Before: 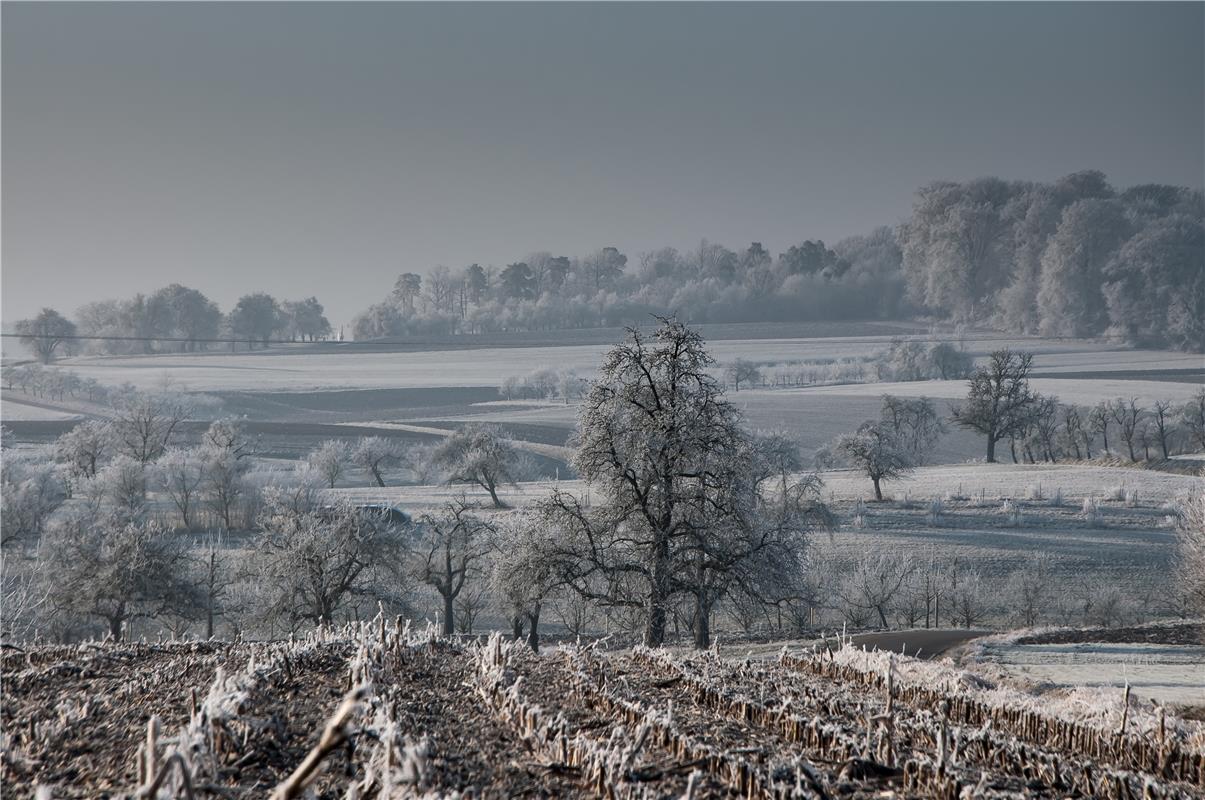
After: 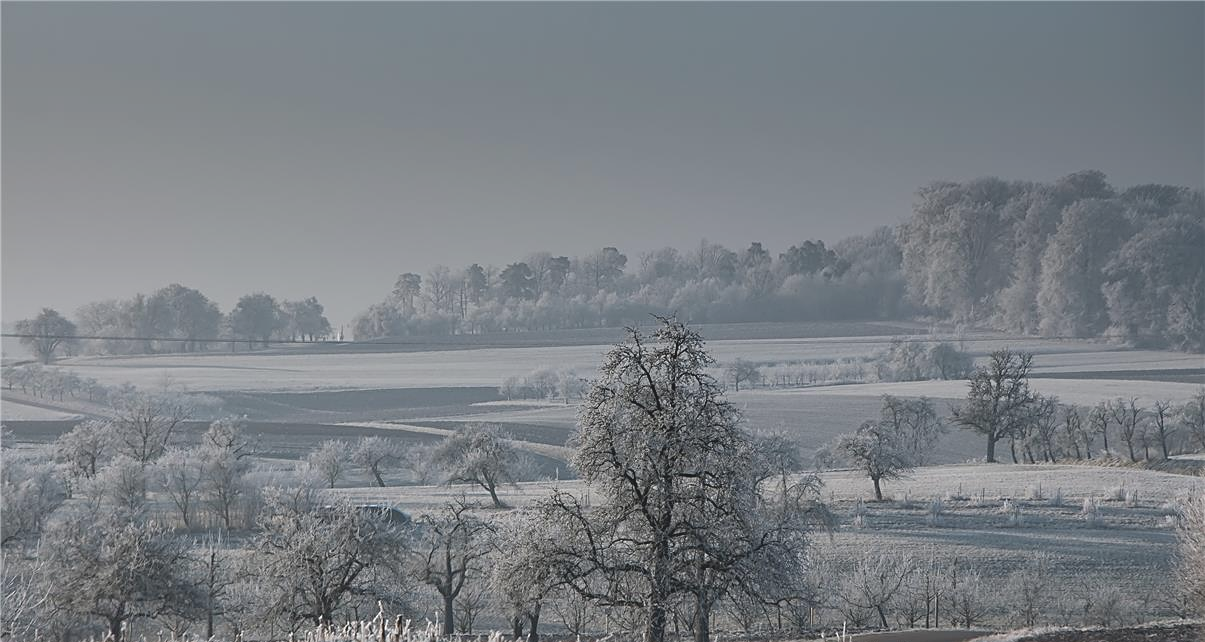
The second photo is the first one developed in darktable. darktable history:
contrast brightness saturation: contrast -0.16, brightness 0.042, saturation -0.134
sharpen: on, module defaults
crop: bottom 19.693%
